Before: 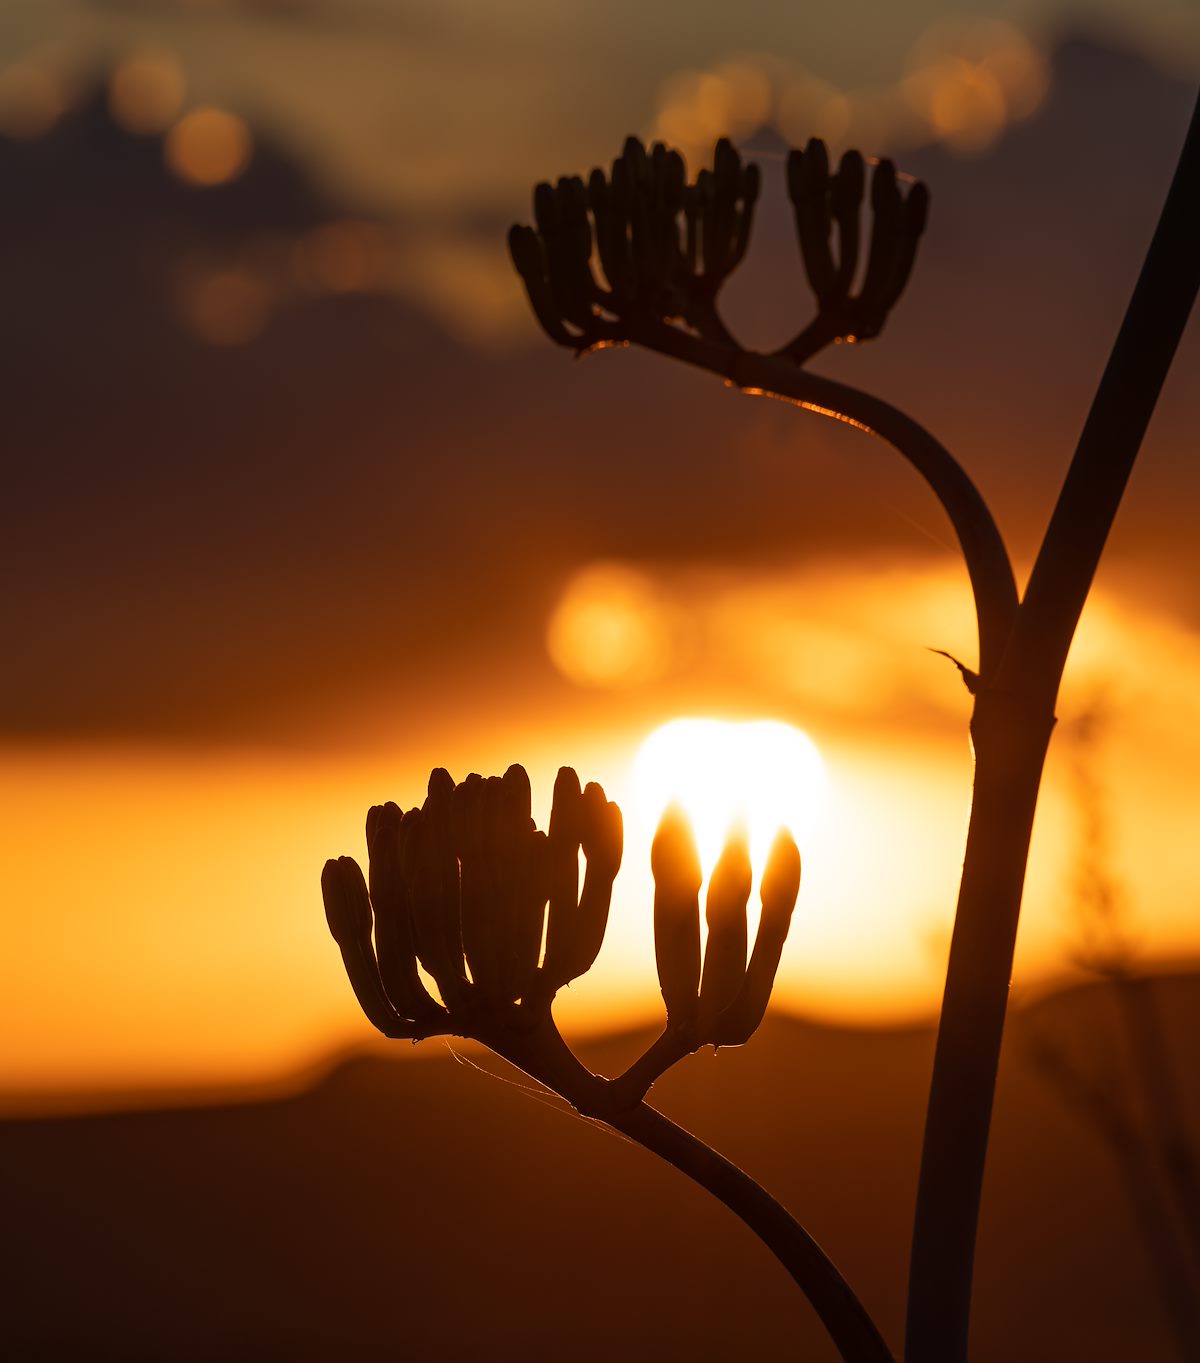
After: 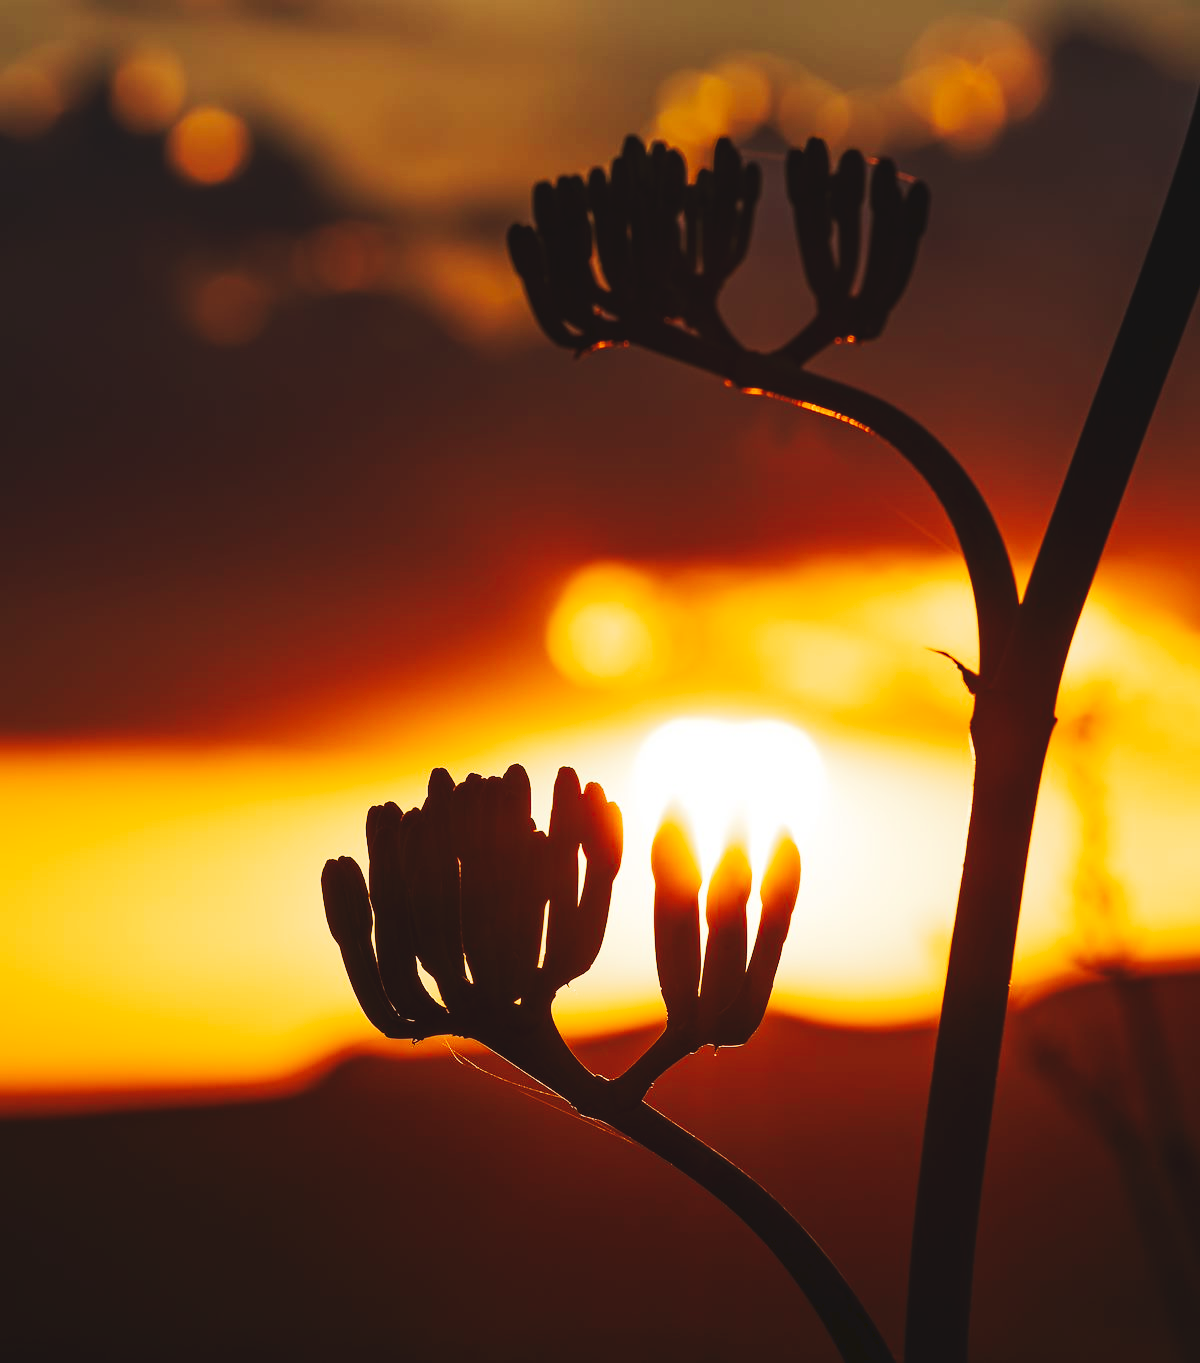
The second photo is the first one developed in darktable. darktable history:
tone curve: curves: ch0 [(0, 0) (0.003, 0.061) (0.011, 0.065) (0.025, 0.066) (0.044, 0.077) (0.069, 0.092) (0.1, 0.106) (0.136, 0.125) (0.177, 0.16) (0.224, 0.206) (0.277, 0.272) (0.335, 0.356) (0.399, 0.472) (0.468, 0.59) (0.543, 0.686) (0.623, 0.766) (0.709, 0.832) (0.801, 0.886) (0.898, 0.929) (1, 1)], preserve colors none
